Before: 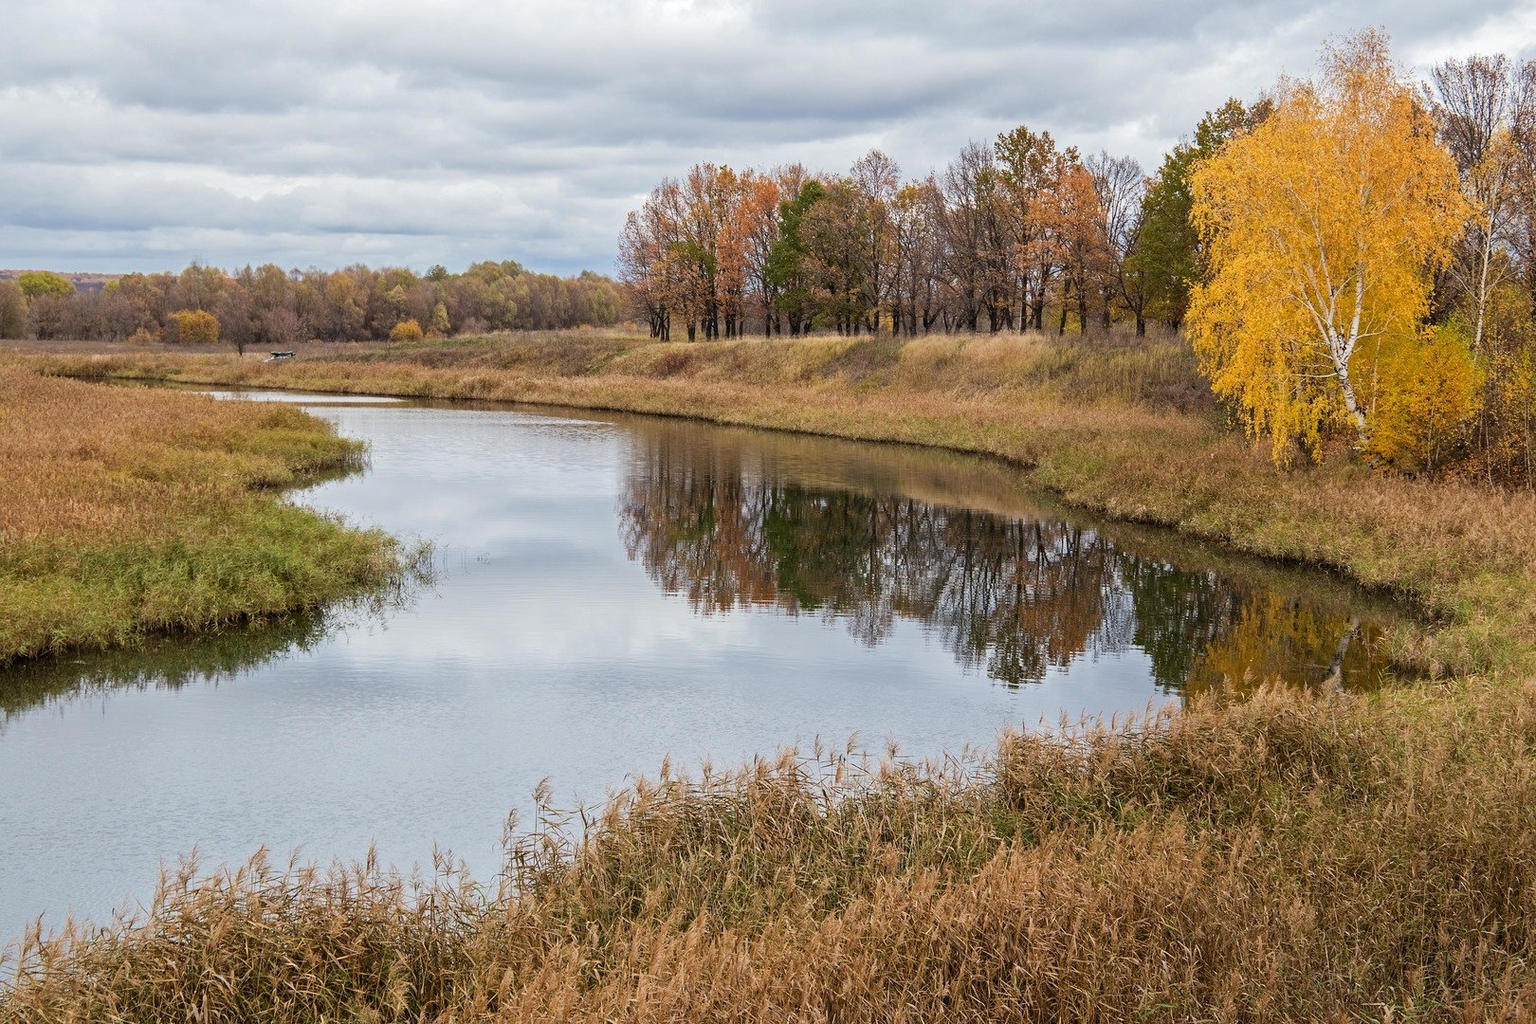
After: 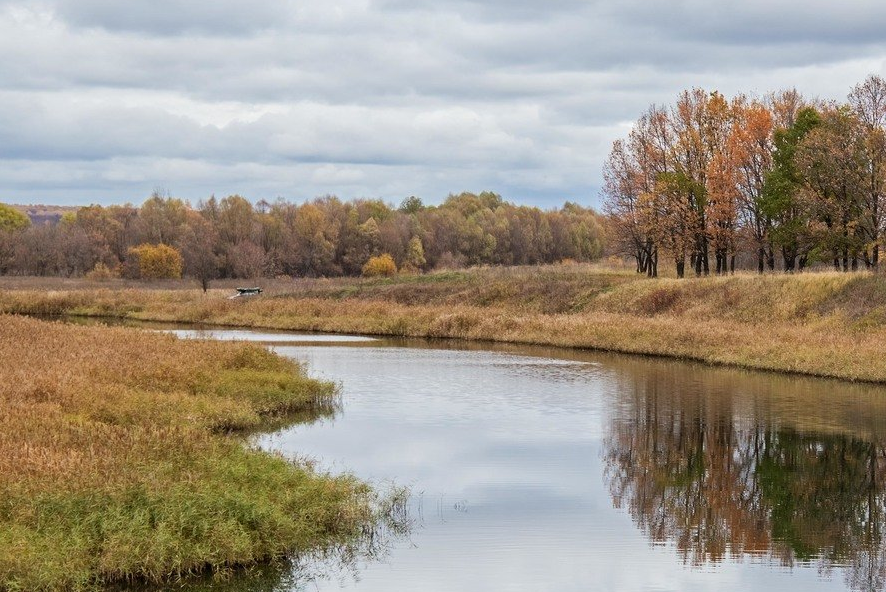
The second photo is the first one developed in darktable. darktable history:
crop and rotate: left 3.043%, top 7.704%, right 42.238%, bottom 37.403%
